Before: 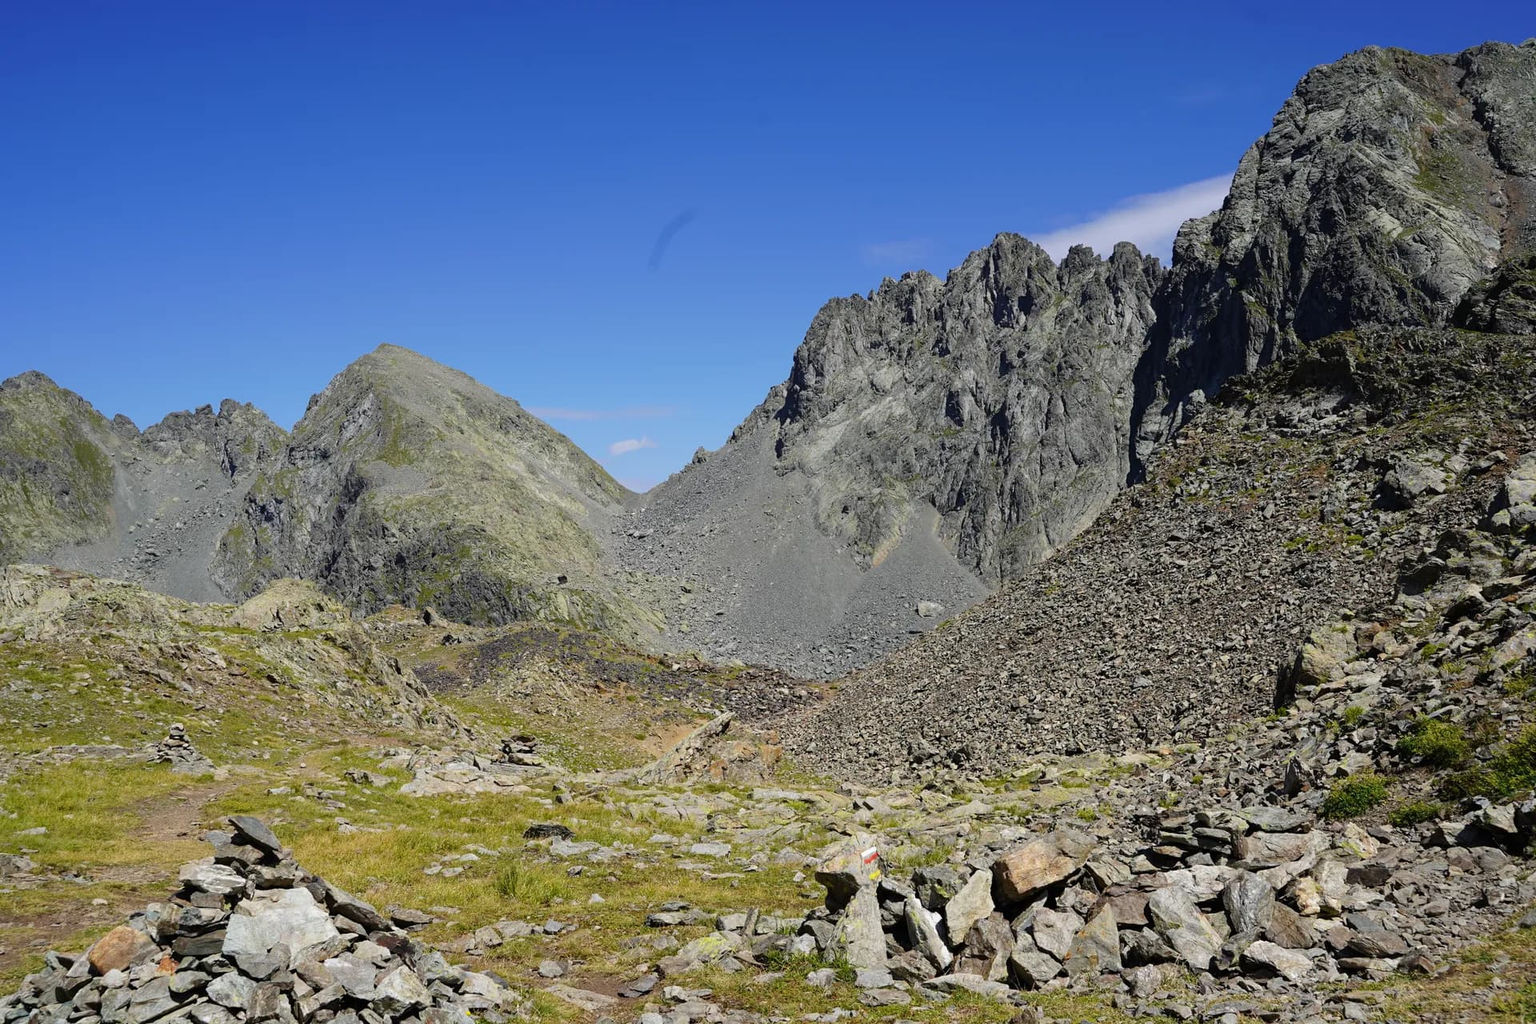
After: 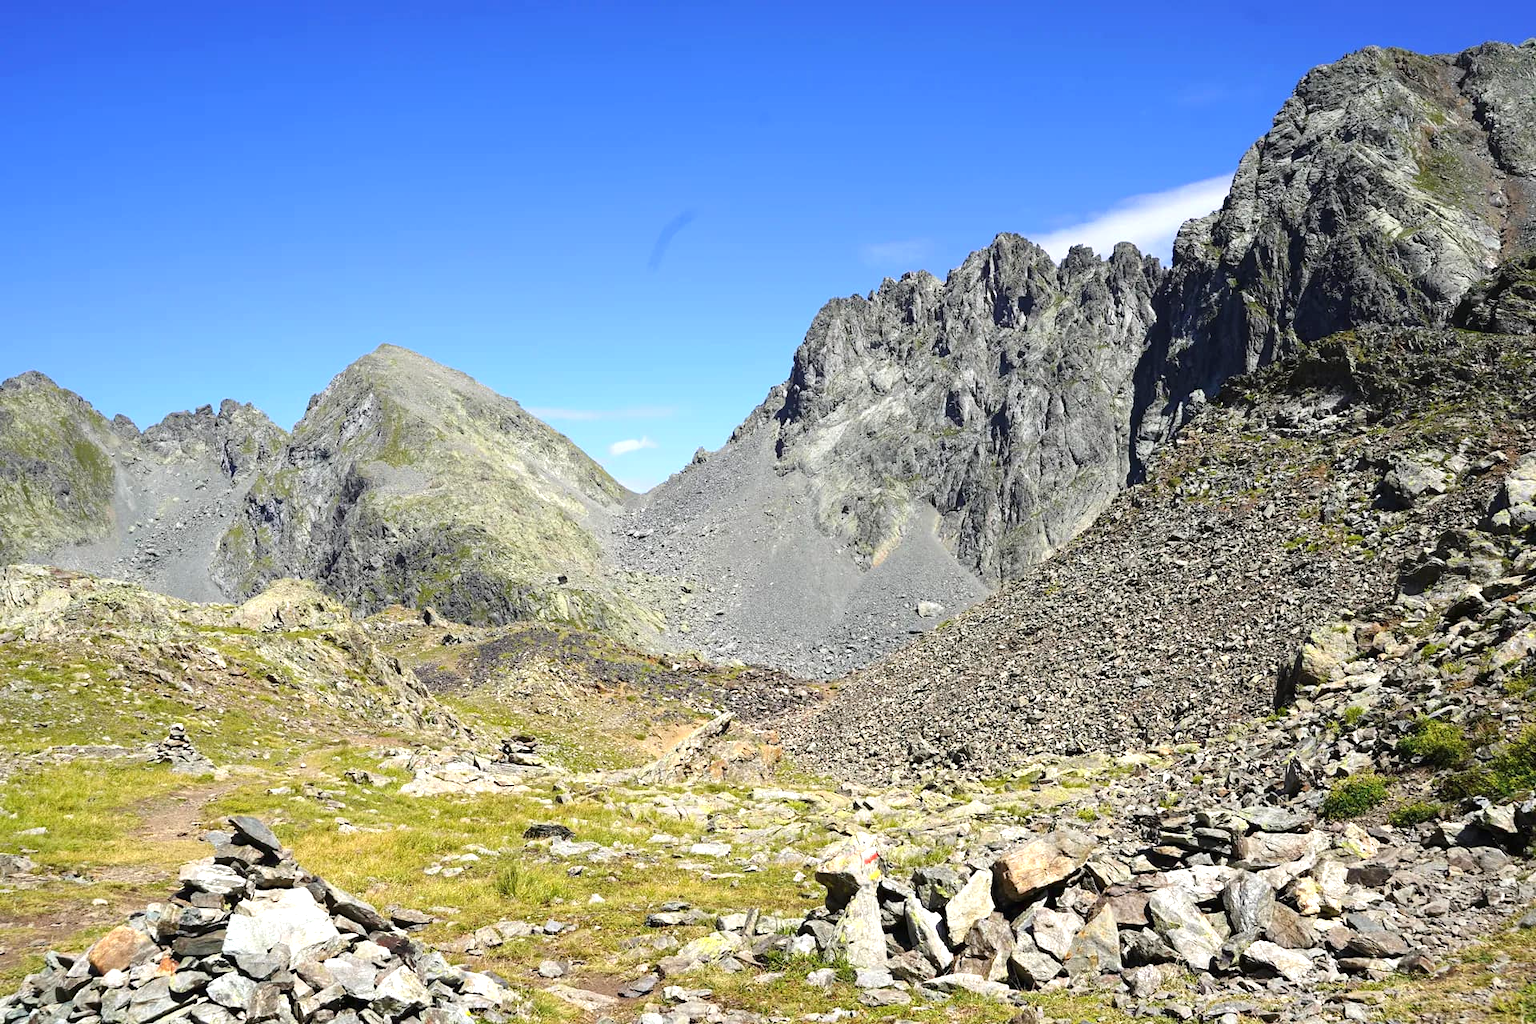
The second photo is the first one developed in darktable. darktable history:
exposure: black level correction 0, exposure 0.953 EV, compensate exposure bias true, compensate highlight preservation false
